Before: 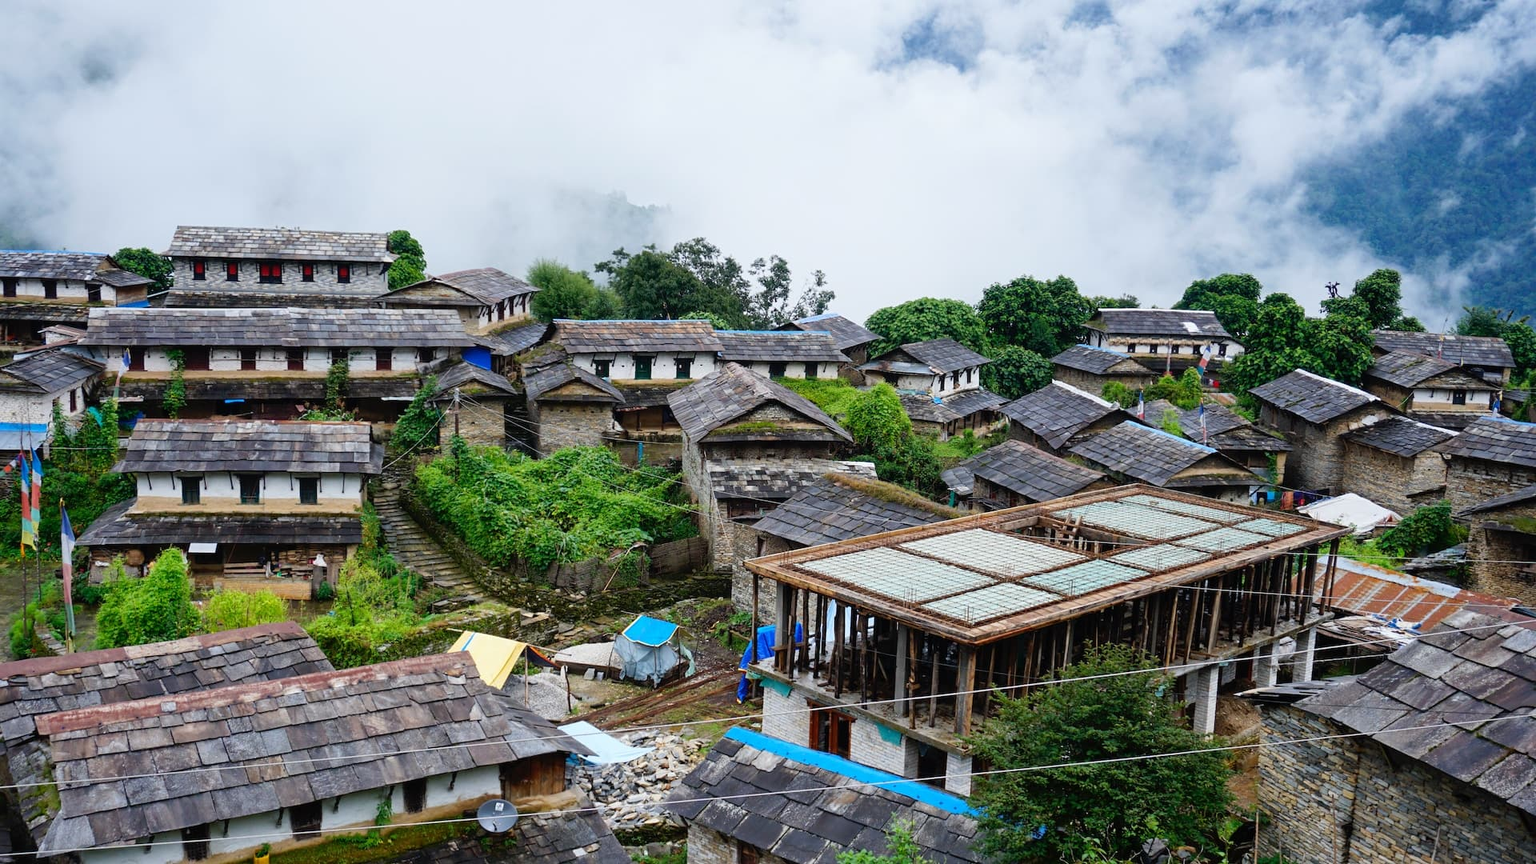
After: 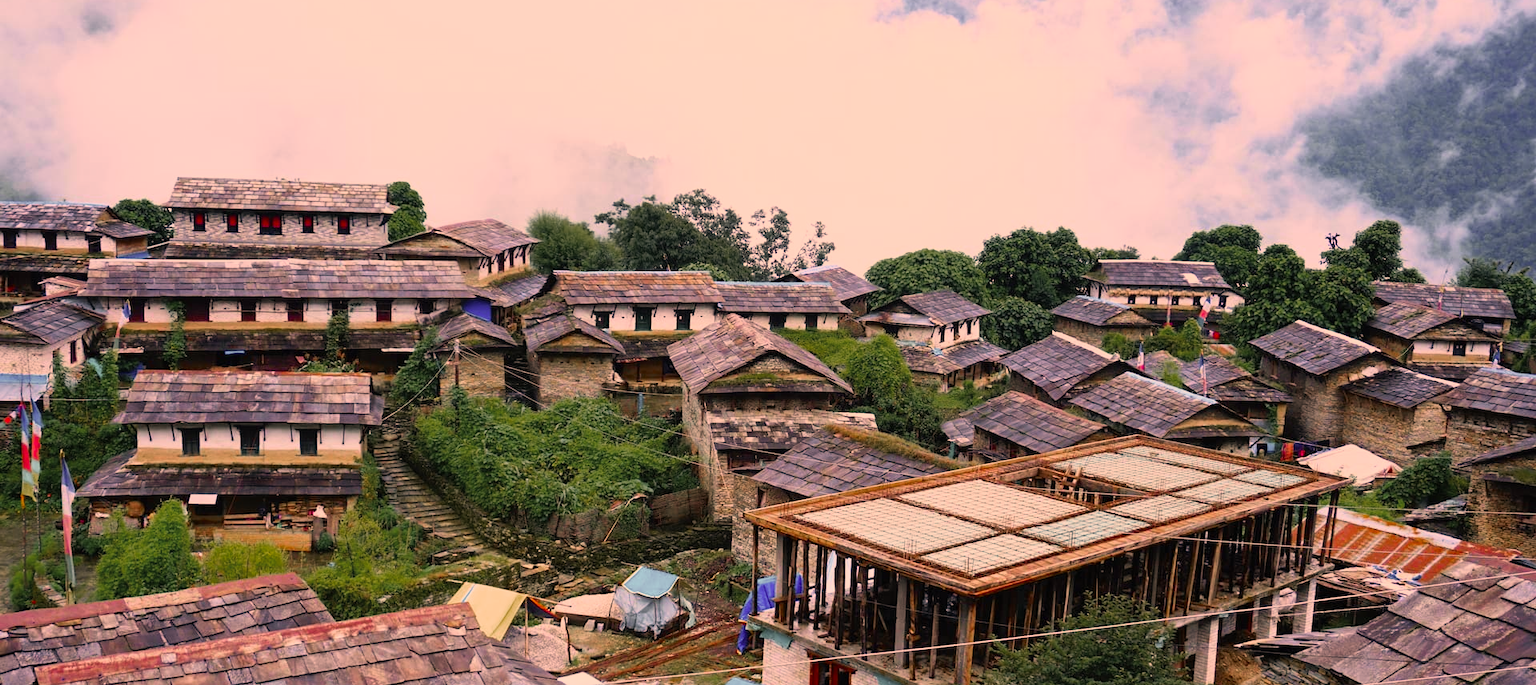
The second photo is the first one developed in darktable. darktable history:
color zones: curves: ch0 [(0, 0.48) (0.209, 0.398) (0.305, 0.332) (0.429, 0.493) (0.571, 0.5) (0.714, 0.5) (0.857, 0.5) (1, 0.48)]; ch1 [(0, 0.736) (0.143, 0.625) (0.225, 0.371) (0.429, 0.256) (0.571, 0.241) (0.714, 0.213) (0.857, 0.48) (1, 0.736)]; ch2 [(0, 0.448) (0.143, 0.498) (0.286, 0.5) (0.429, 0.5) (0.571, 0.5) (0.714, 0.5) (0.857, 0.5) (1, 0.448)]
exposure: exposure -0.216 EV, compensate highlight preservation false
crop and rotate: top 5.655%, bottom 14.941%
base curve: curves: ch0 [(0, 0) (0.688, 0.865) (1, 1)], preserve colors none
color correction: highlights a* 17.49, highlights b* 18.43
